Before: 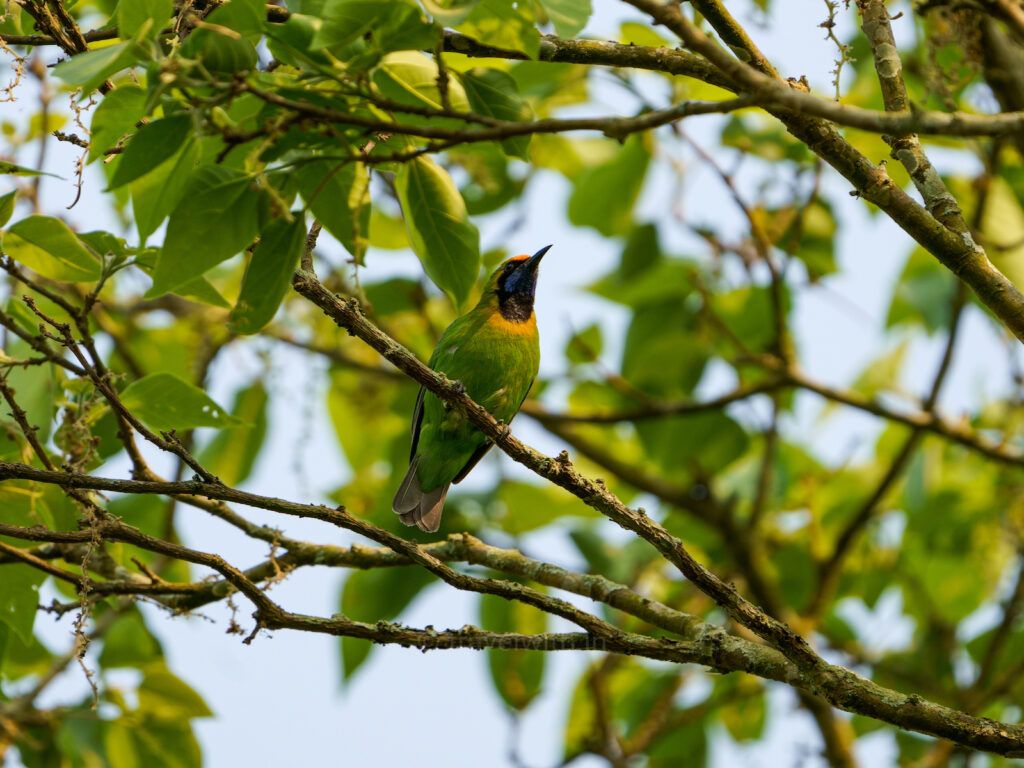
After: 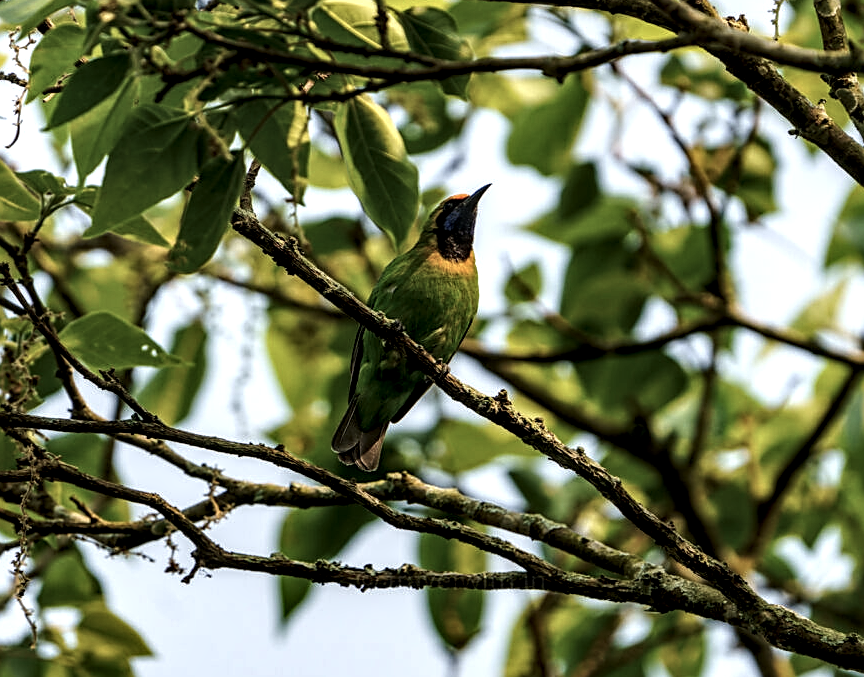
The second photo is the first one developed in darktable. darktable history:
crop: left 6.052%, top 8.006%, right 9.545%, bottom 3.795%
local contrast: shadows 191%, detail 227%
exposure: black level correction -0.036, exposure -0.498 EV, compensate highlight preservation false
sharpen: on, module defaults
